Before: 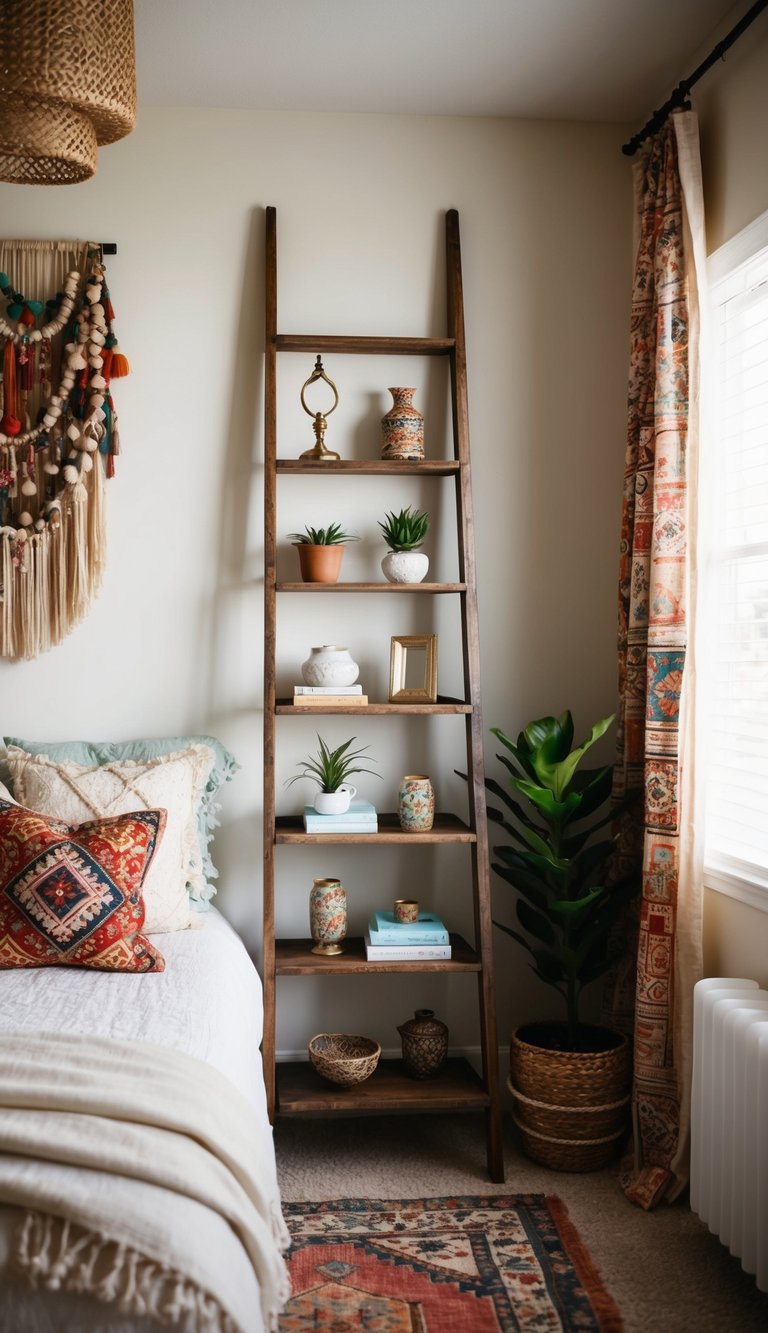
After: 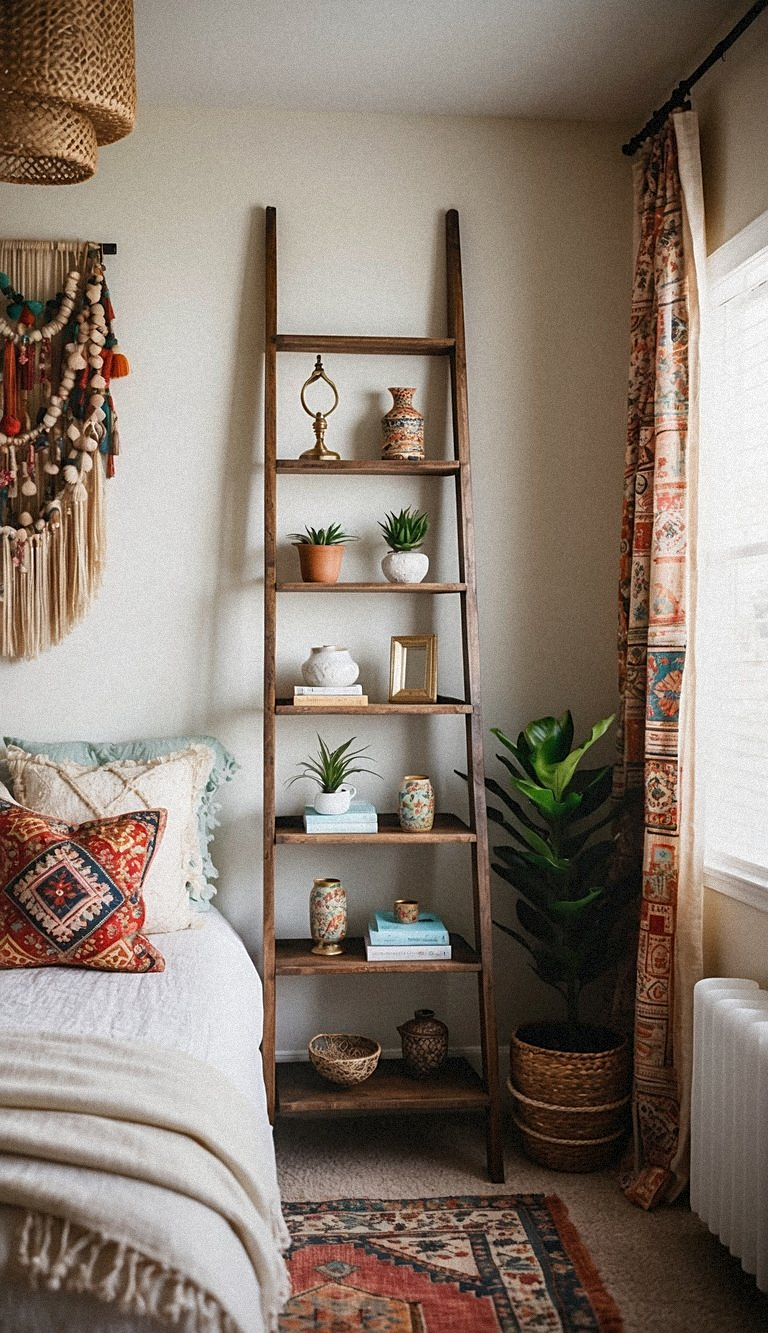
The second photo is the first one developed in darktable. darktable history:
sharpen: on, module defaults
grain: mid-tones bias 0%
local contrast: detail 110%
contrast equalizer: y [[0.5 ×6], [0.5 ×6], [0.5, 0.5, 0.501, 0.545, 0.707, 0.863], [0 ×6], [0 ×6]]
